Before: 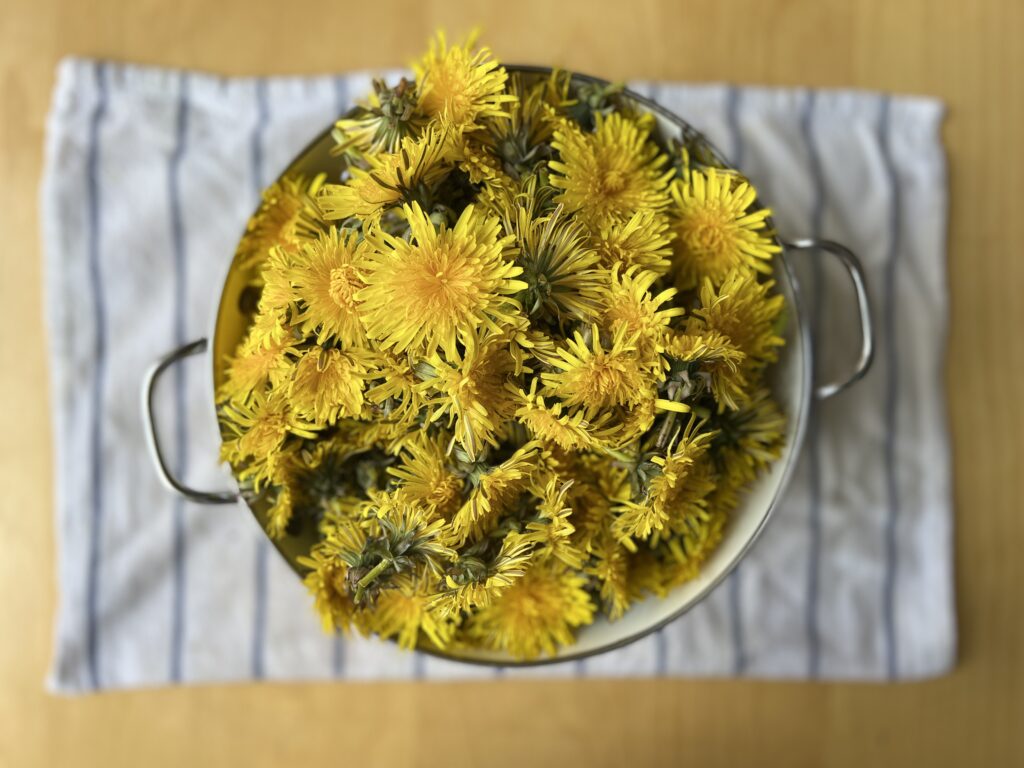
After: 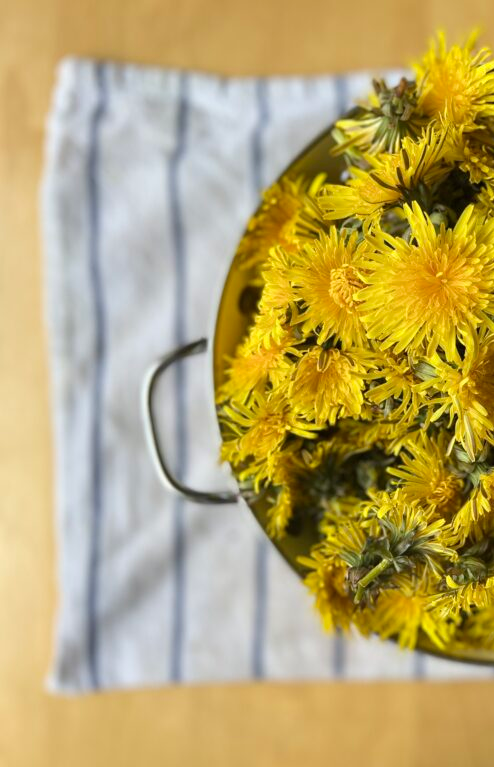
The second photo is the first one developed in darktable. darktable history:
crop and rotate: left 0.039%, top 0%, right 51.627%
